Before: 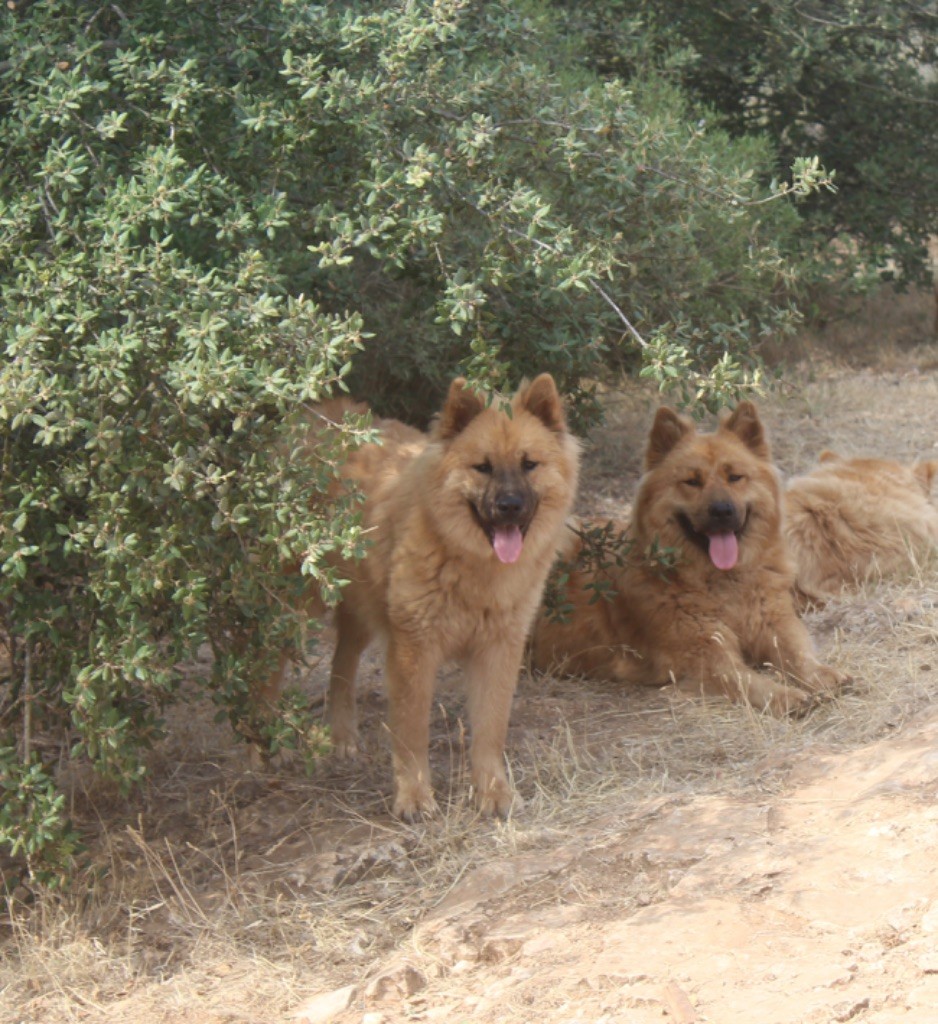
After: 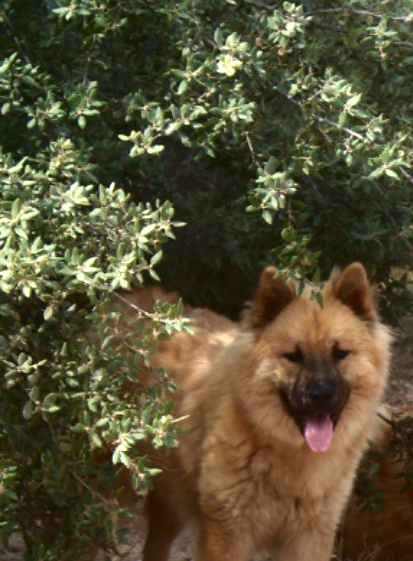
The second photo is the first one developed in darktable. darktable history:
crop: left 20.248%, top 10.86%, right 35.675%, bottom 34.321%
tone equalizer: -8 EV 0.001 EV, -7 EV -0.002 EV, -6 EV 0.002 EV, -5 EV -0.03 EV, -4 EV -0.116 EV, -3 EV -0.169 EV, -2 EV 0.24 EV, -1 EV 0.702 EV, +0 EV 0.493 EV
contrast brightness saturation: contrast 0.1, brightness -0.26, saturation 0.14
